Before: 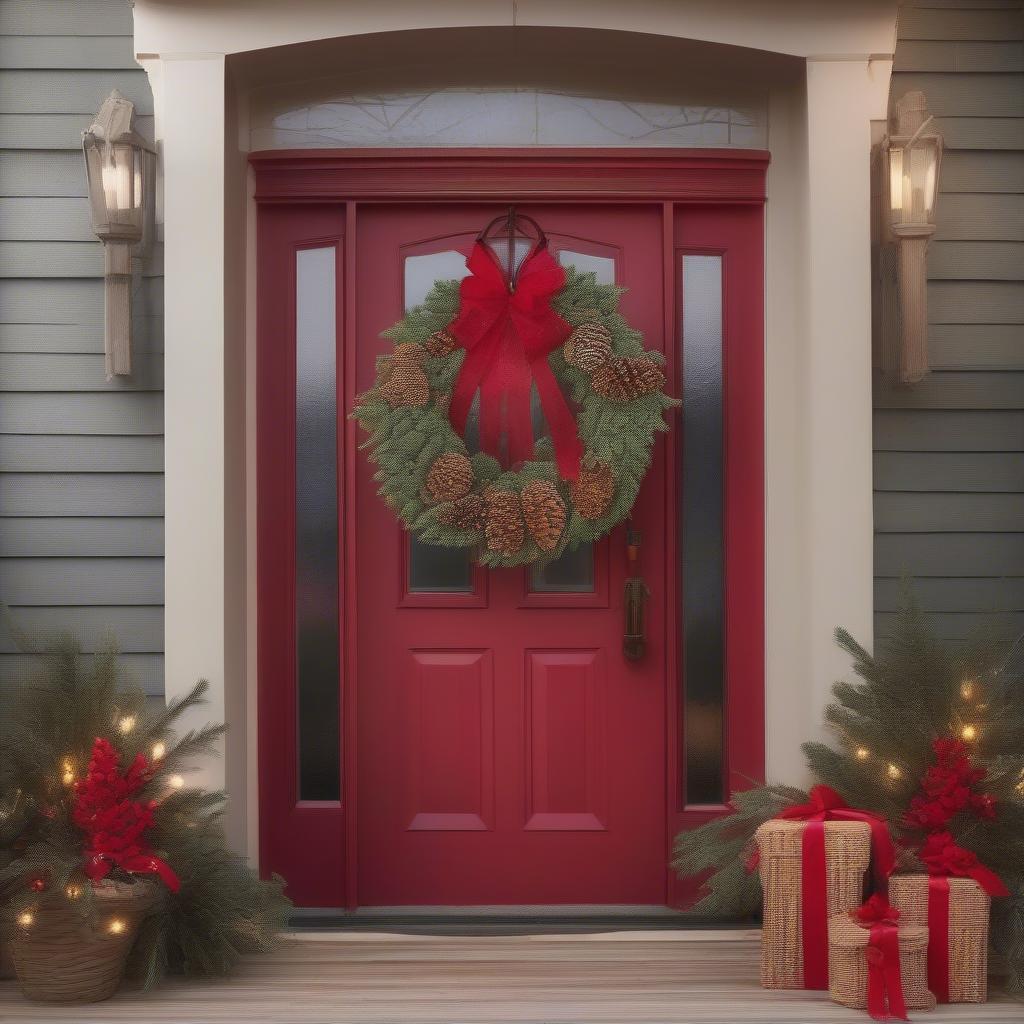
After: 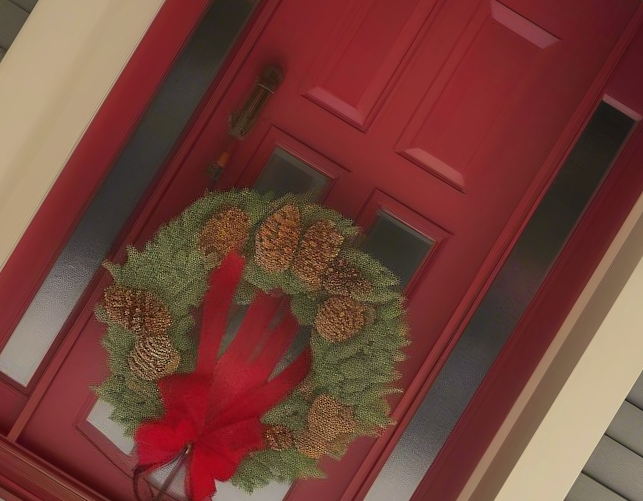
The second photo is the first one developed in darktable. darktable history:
crop and rotate: angle 148.65°, left 9.197%, top 15.56%, right 4.416%, bottom 17.167%
color correction: highlights a* 1.4, highlights b* 17.9
